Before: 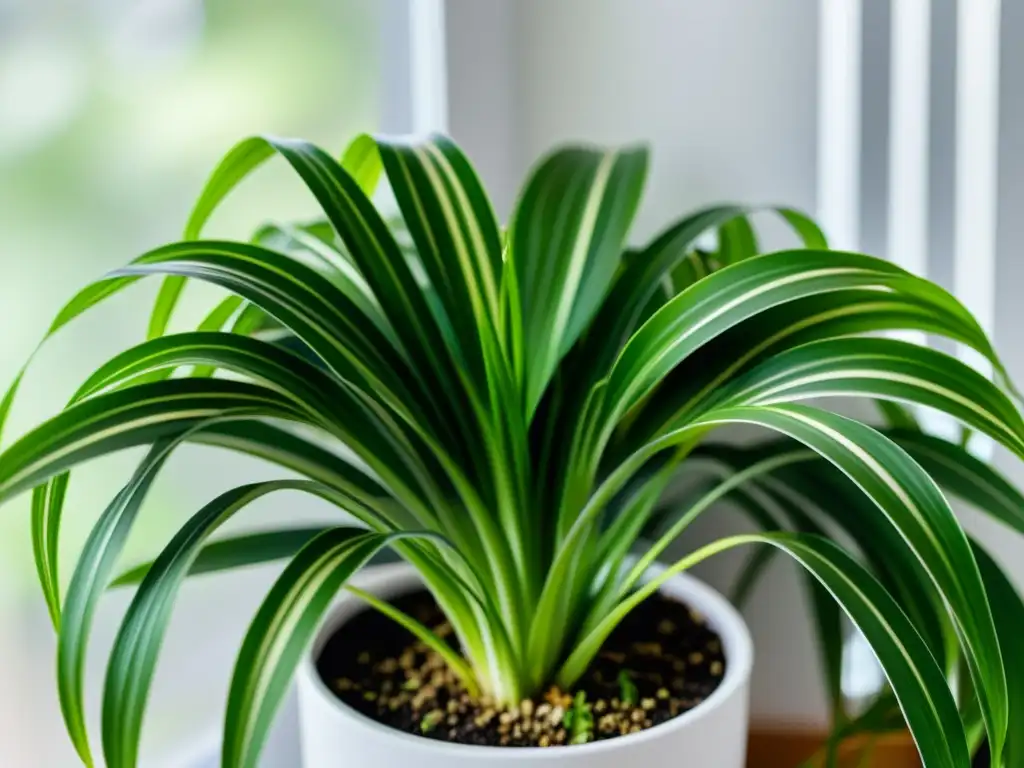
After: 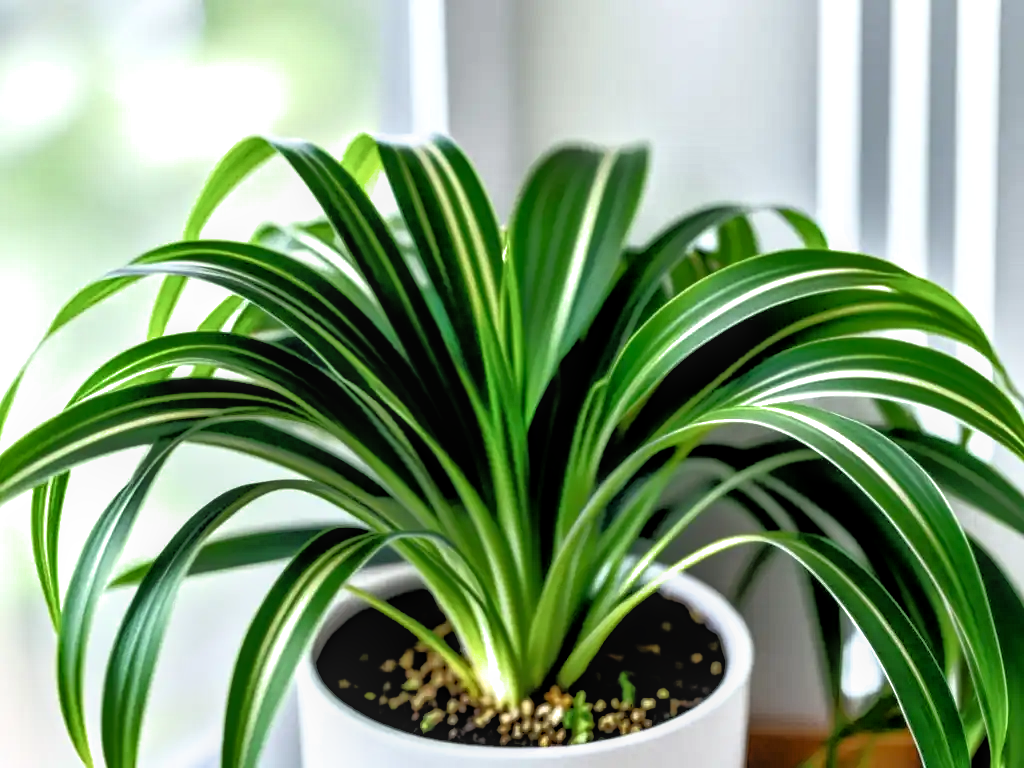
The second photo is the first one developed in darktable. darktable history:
local contrast: on, module defaults
tone equalizer: -8 EV -0.533 EV, -7 EV -0.302 EV, -6 EV -0.083 EV, -5 EV 0.395 EV, -4 EV 0.977 EV, -3 EV 0.823 EV, -2 EV -0.01 EV, -1 EV 0.136 EV, +0 EV -0.019 EV
filmic rgb: black relative exposure -8.26 EV, white relative exposure 2.2 EV, threshold 5.99 EV, target white luminance 99.886%, hardness 7.1, latitude 75.45%, contrast 1.314, highlights saturation mix -1.8%, shadows ↔ highlights balance 30.25%, color science v6 (2022), enable highlight reconstruction true
